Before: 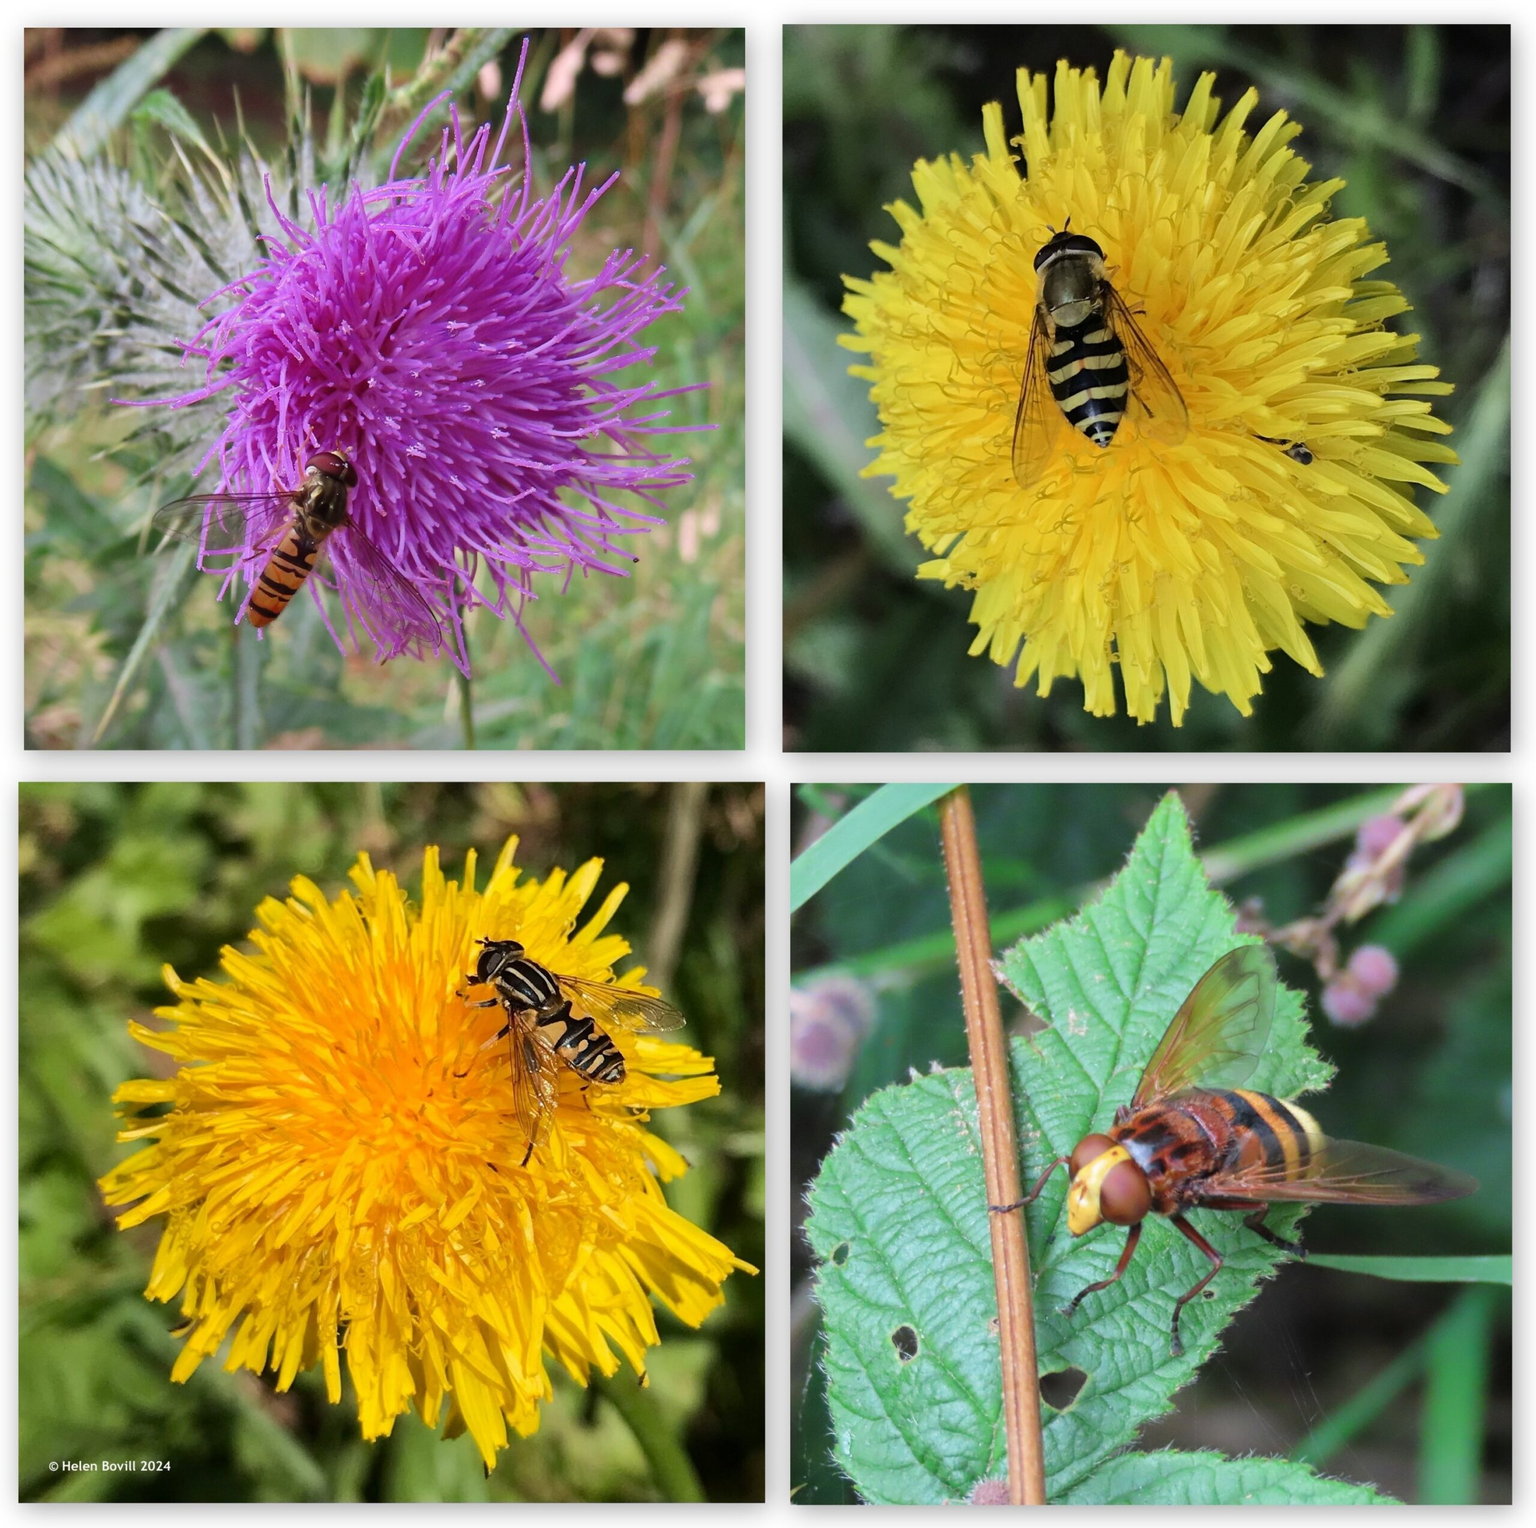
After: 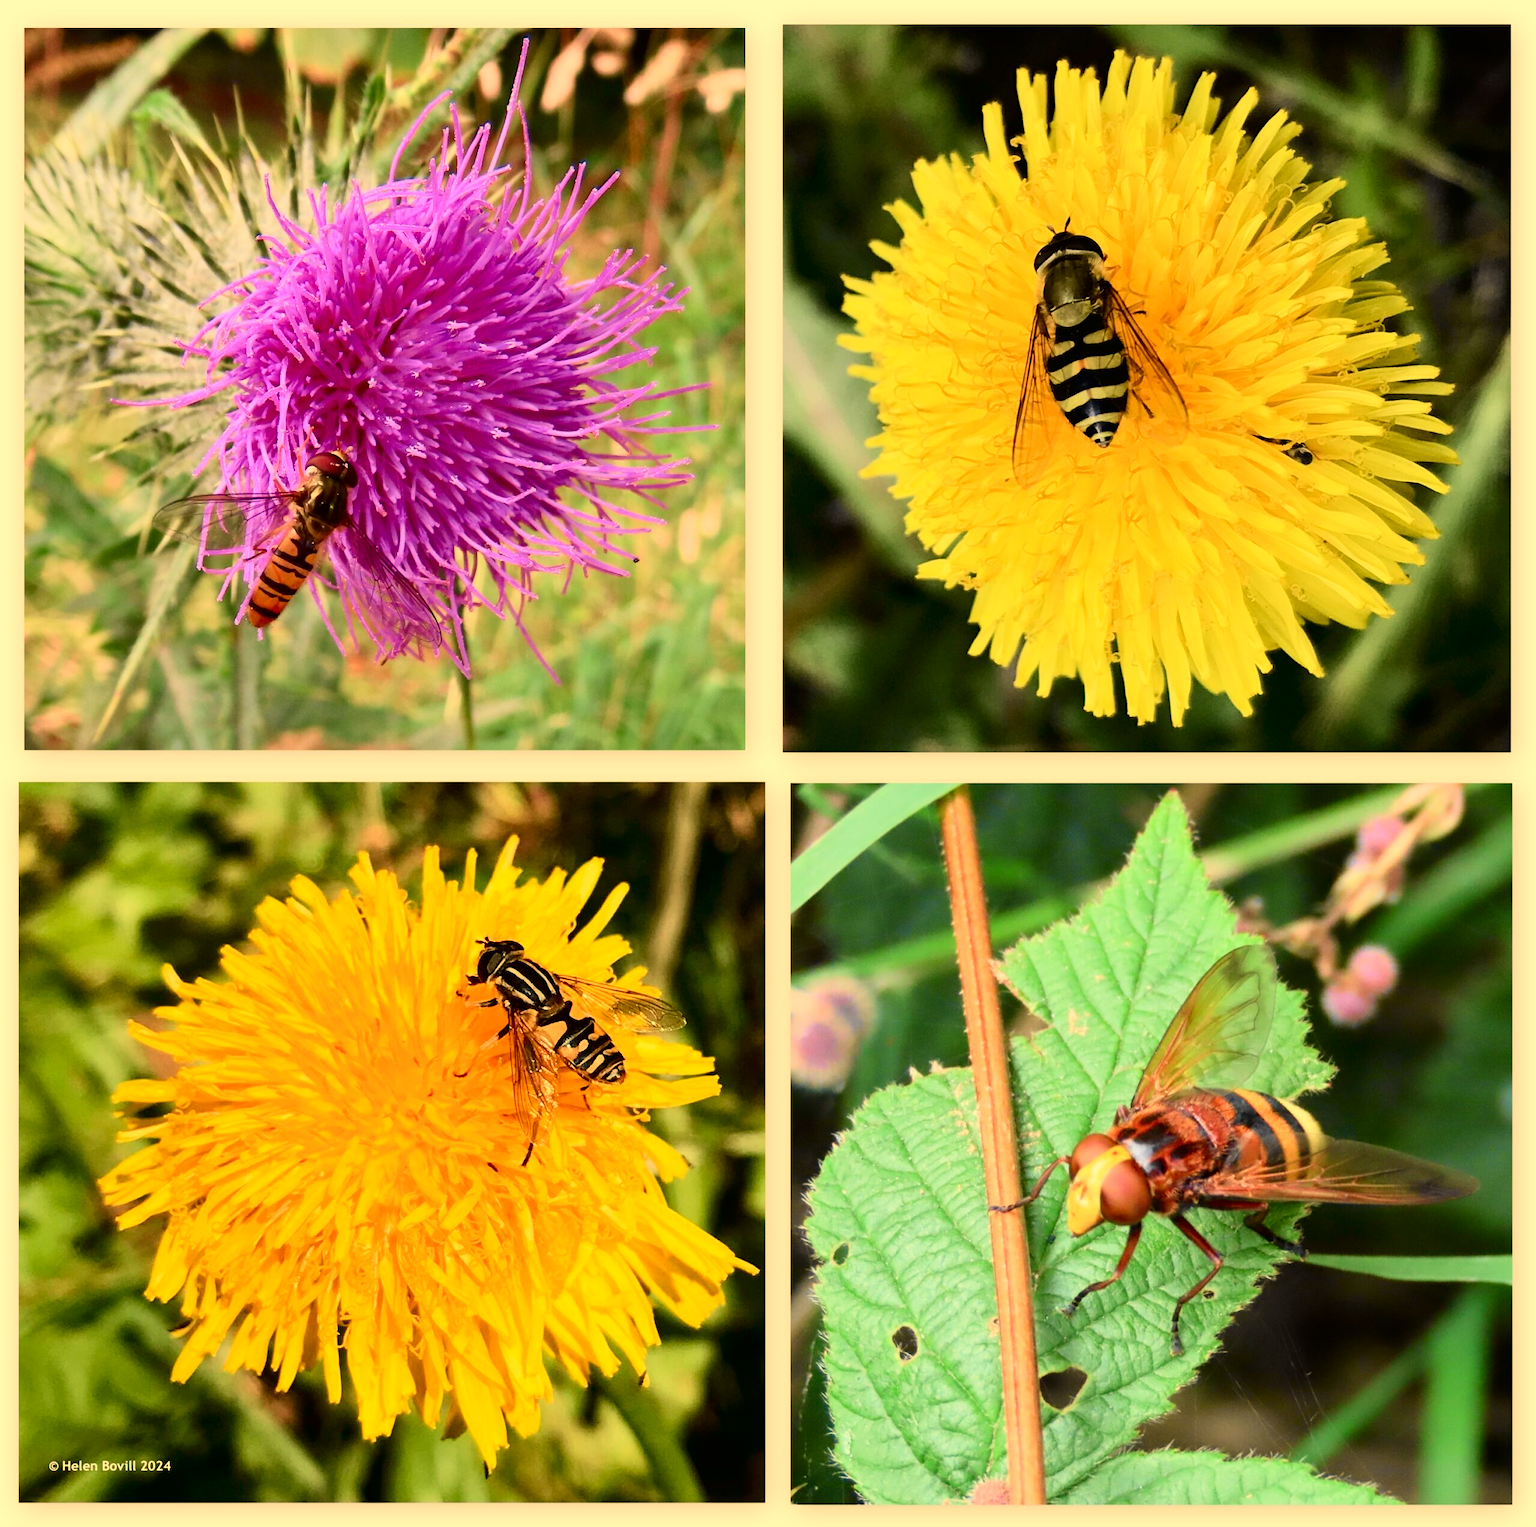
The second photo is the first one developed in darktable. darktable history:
white balance: red 1.138, green 0.996, blue 0.812
tone curve: curves: ch0 [(0, 0.006) (0.046, 0.011) (0.13, 0.062) (0.338, 0.327) (0.494, 0.55) (0.728, 0.835) (1, 1)]; ch1 [(0, 0) (0.346, 0.324) (0.45, 0.431) (0.5, 0.5) (0.522, 0.517) (0.55, 0.57) (1, 1)]; ch2 [(0, 0) (0.453, 0.418) (0.5, 0.5) (0.526, 0.524) (0.554, 0.598) (0.622, 0.679) (0.707, 0.761) (1, 1)], color space Lab, independent channels, preserve colors none
